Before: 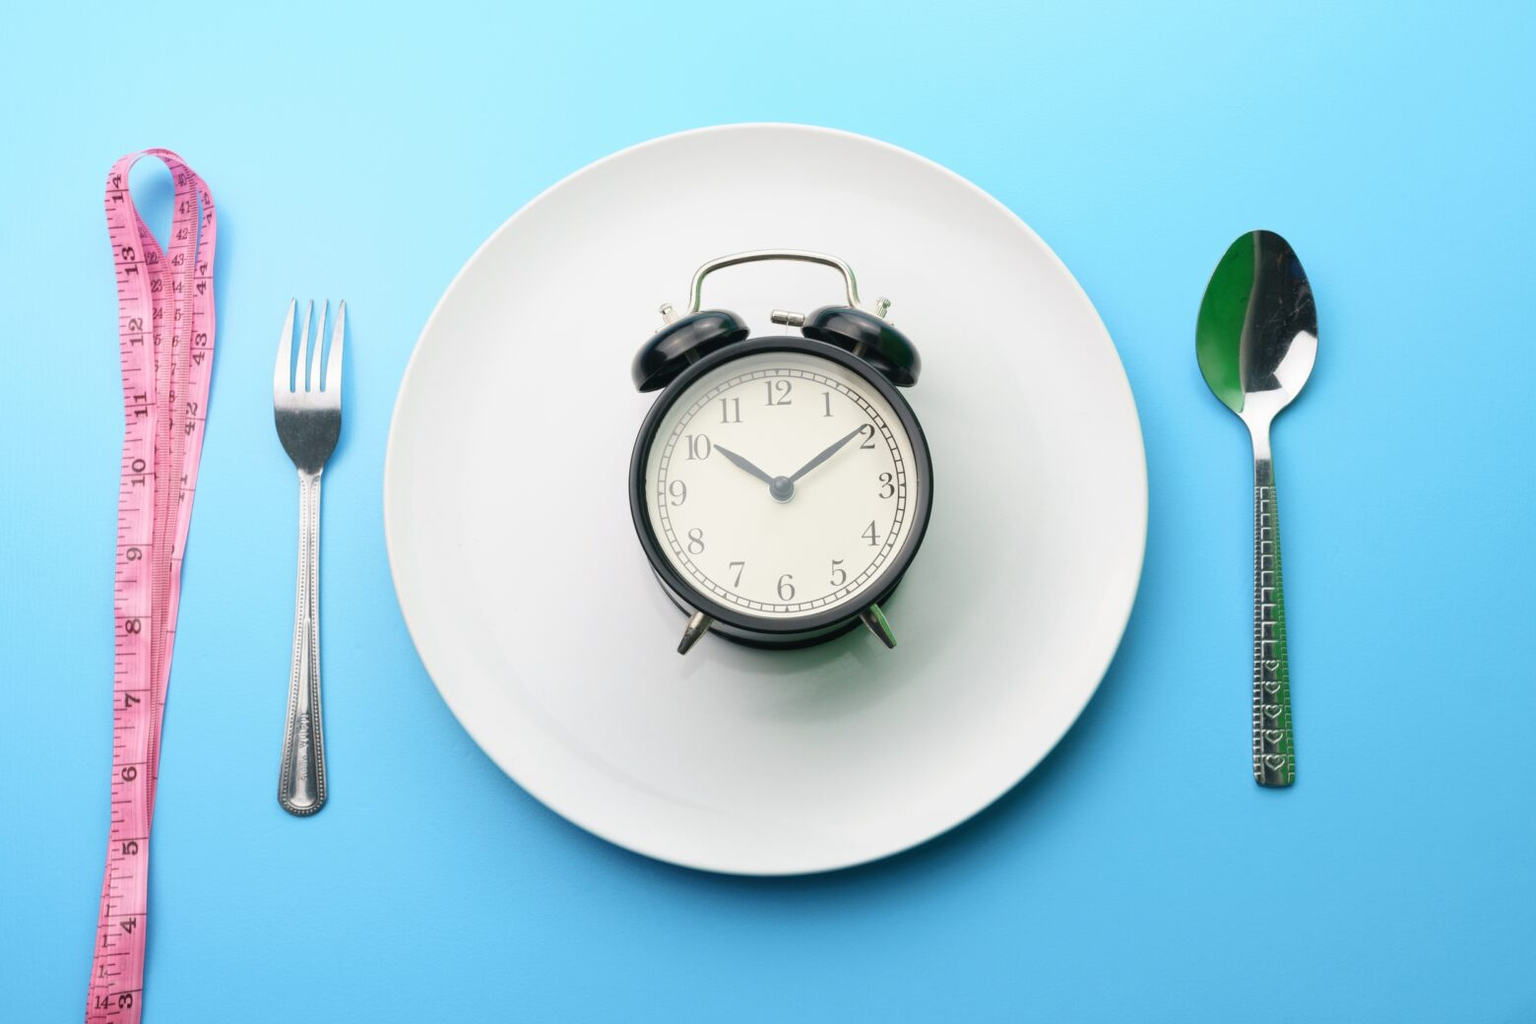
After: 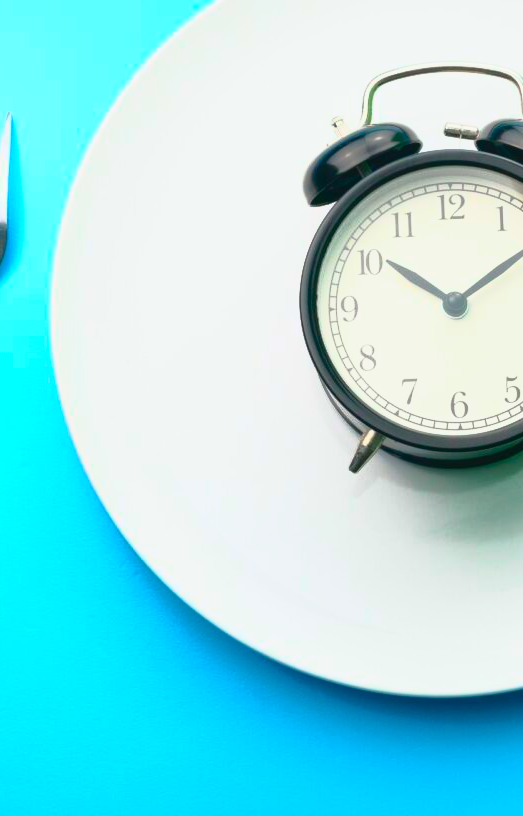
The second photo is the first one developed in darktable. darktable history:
tone curve: curves: ch0 [(0, 0.018) (0.162, 0.128) (0.434, 0.478) (0.667, 0.785) (0.819, 0.943) (1, 0.991)]; ch1 [(0, 0) (0.402, 0.36) (0.476, 0.449) (0.506, 0.505) (0.523, 0.518) (0.579, 0.626) (0.641, 0.668) (0.693, 0.745) (0.861, 0.934) (1, 1)]; ch2 [(0, 0) (0.424, 0.388) (0.483, 0.472) (0.503, 0.505) (0.521, 0.519) (0.547, 0.581) (0.582, 0.648) (0.699, 0.759) (0.997, 0.858)], color space Lab, independent channels
shadows and highlights: on, module defaults
crop and rotate: left 21.77%, top 18.528%, right 44.676%, bottom 2.997%
